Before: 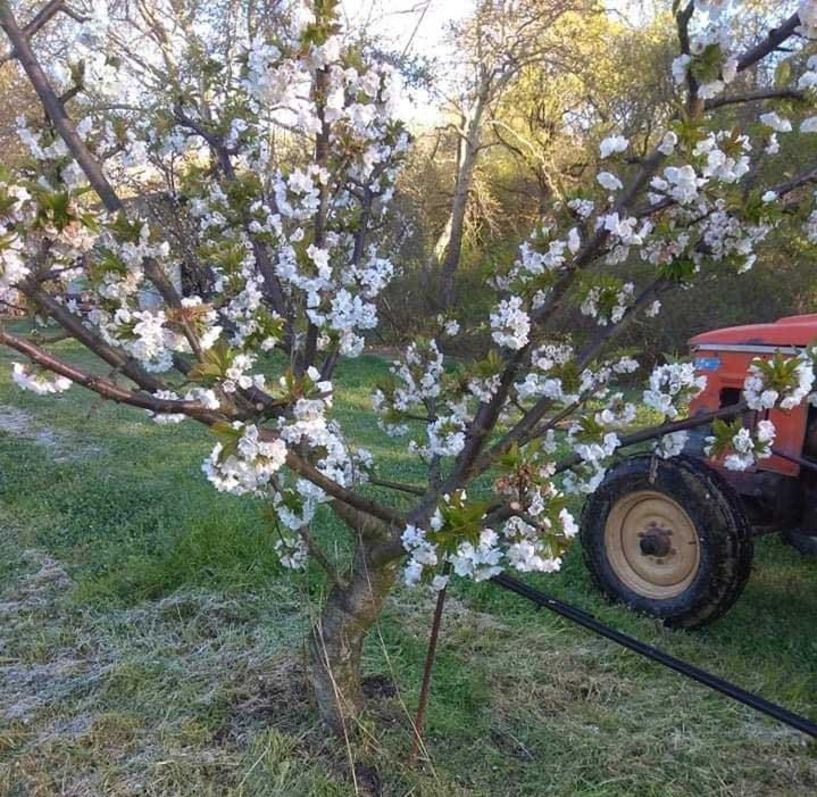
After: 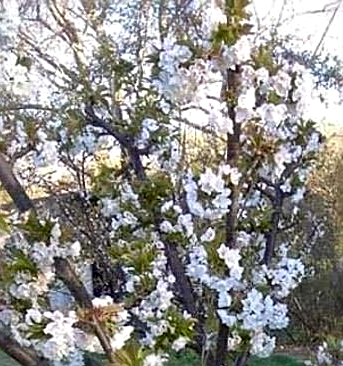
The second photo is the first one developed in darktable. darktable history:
crop and rotate: left 10.959%, top 0.083%, right 47.025%, bottom 53.993%
local contrast: mode bilateral grid, contrast 20, coarseness 51, detail 172%, midtone range 0.2
exposure: black level correction 0.012, compensate highlight preservation false
sharpen: on, module defaults
